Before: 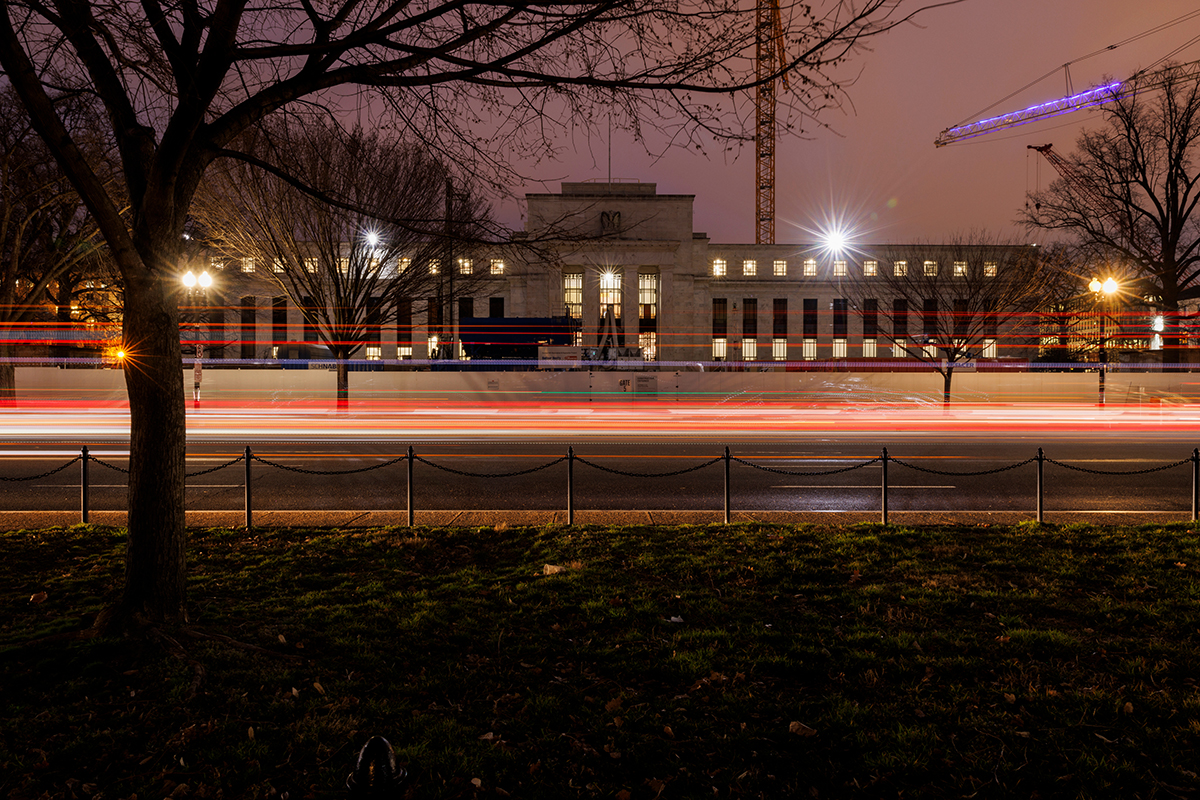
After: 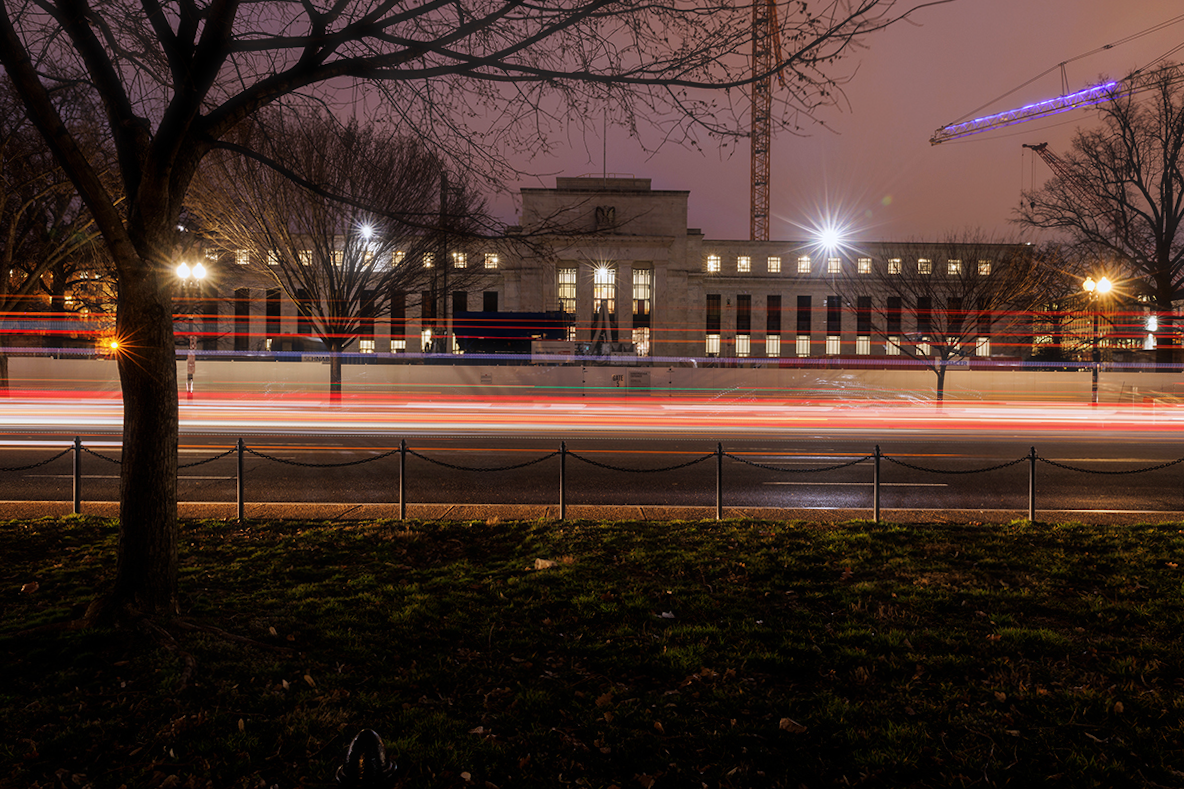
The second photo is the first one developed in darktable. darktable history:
haze removal: strength -0.1, adaptive false
crop and rotate: angle -0.5°
white balance: red 0.98, blue 1.034
